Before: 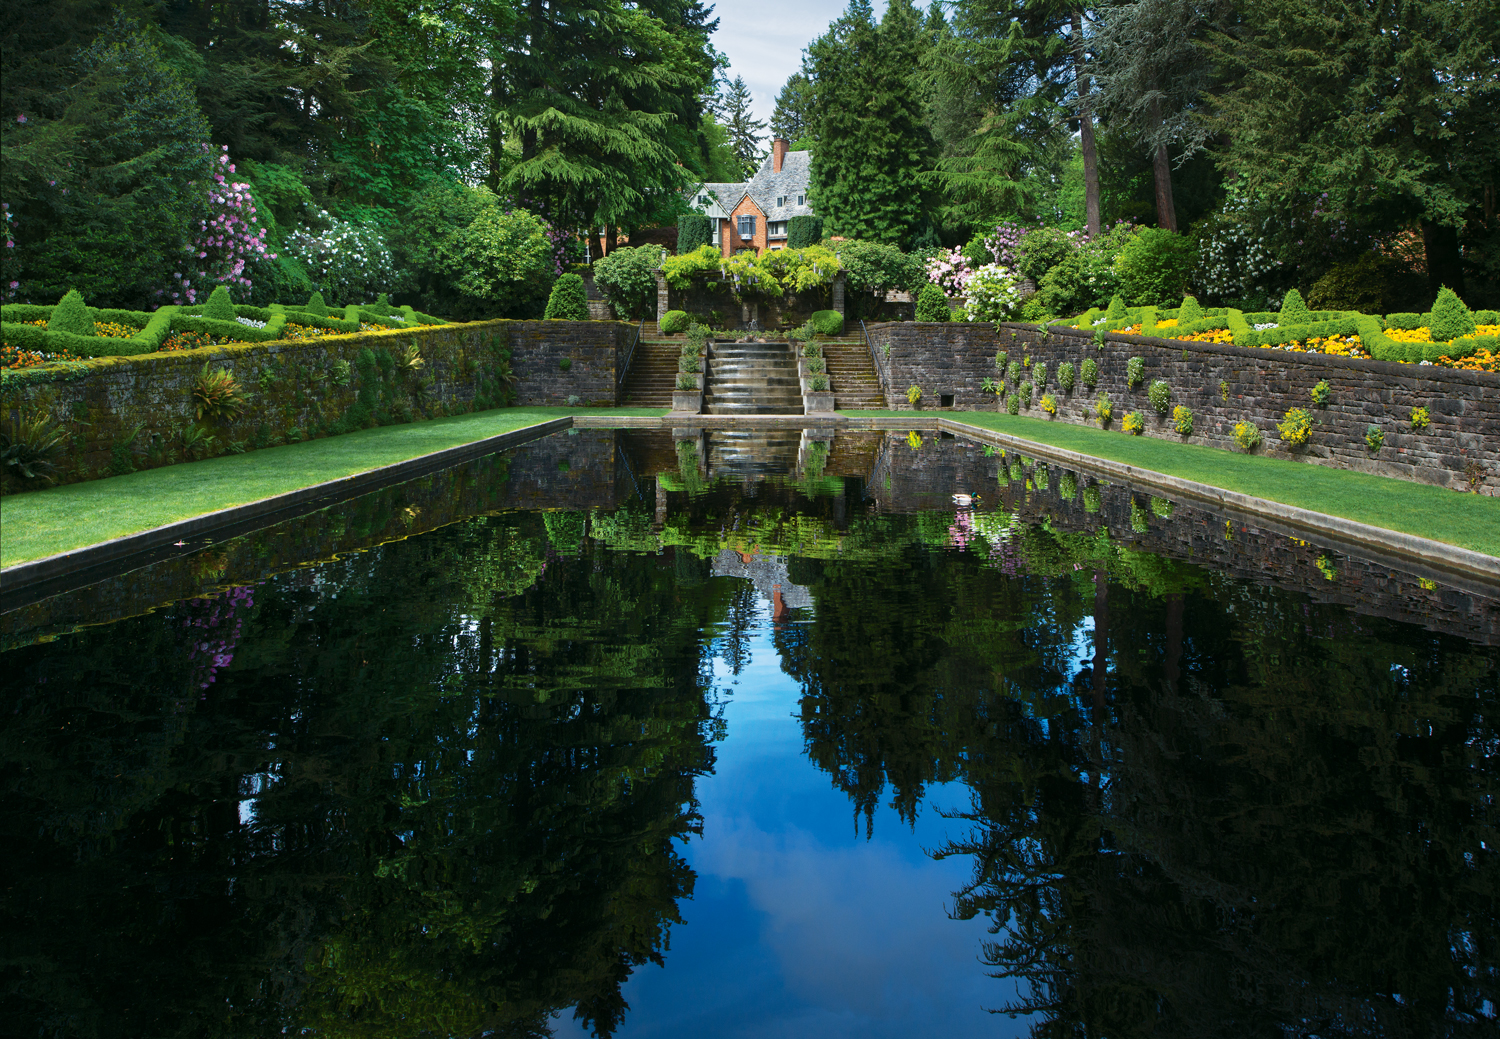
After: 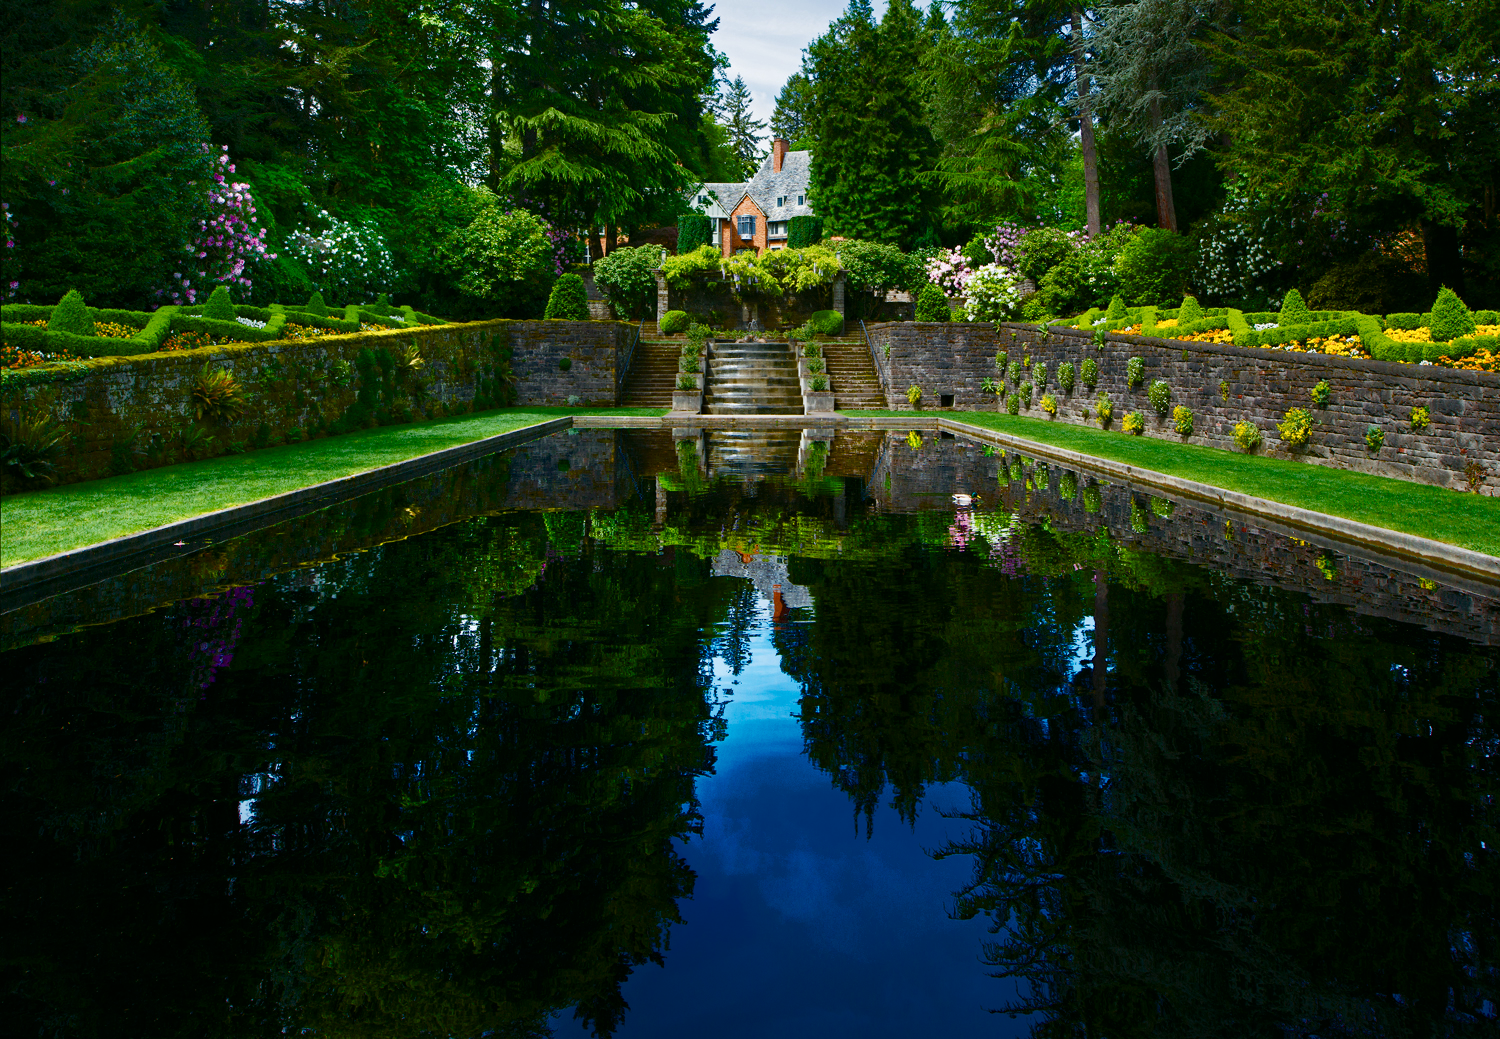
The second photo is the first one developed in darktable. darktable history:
color balance rgb: perceptual saturation grading › global saturation 44.432%, perceptual saturation grading › highlights -49.801%, perceptual saturation grading › shadows 29.965%, global vibrance 6.821%, saturation formula JzAzBz (2021)
haze removal: compatibility mode true, adaptive false
